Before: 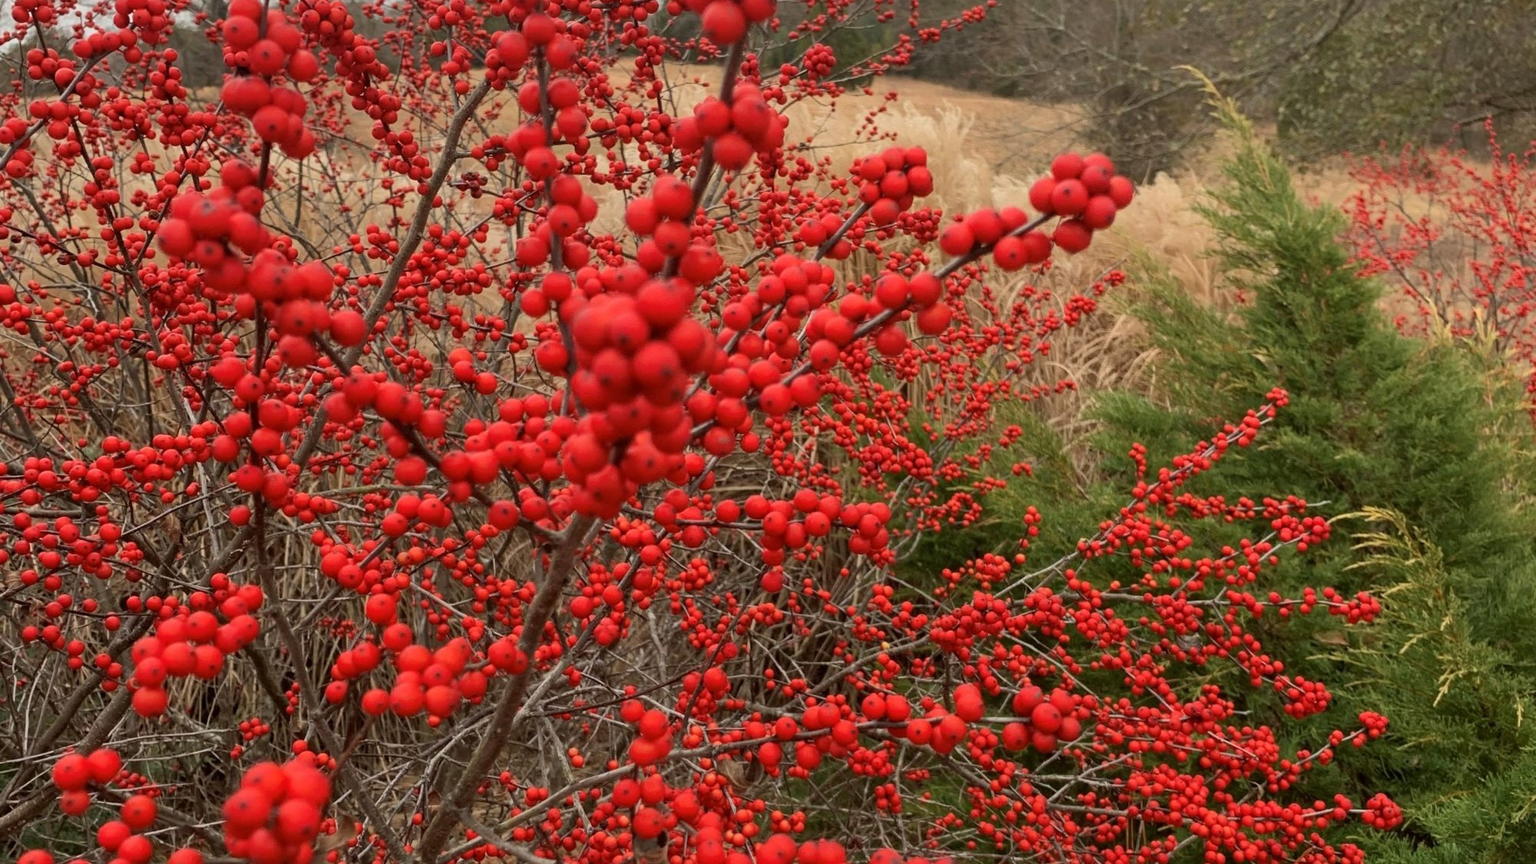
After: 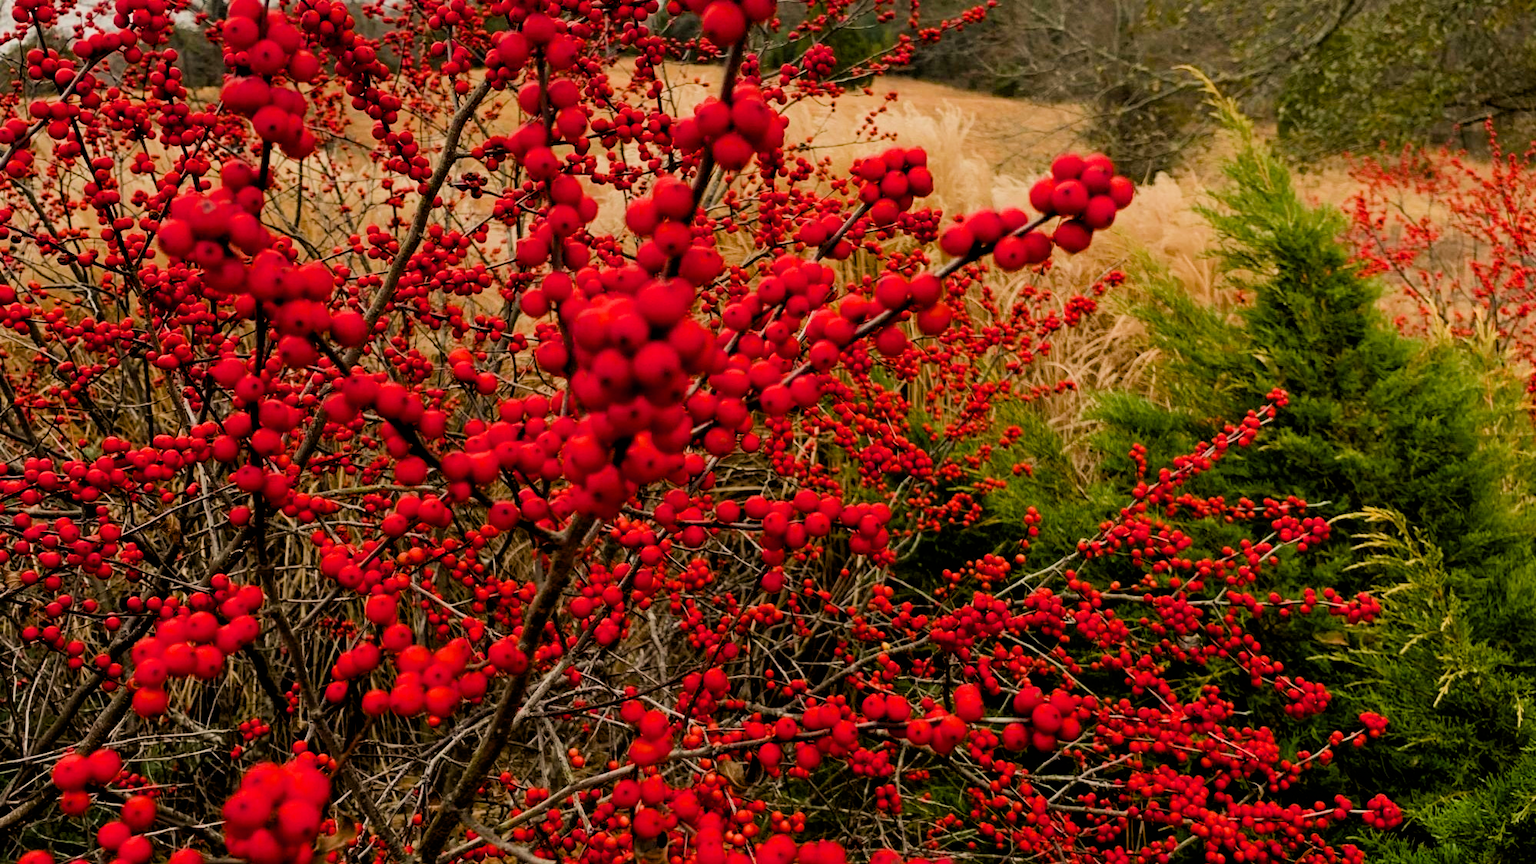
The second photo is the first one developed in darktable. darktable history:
color balance rgb: shadows lift › chroma 3%, shadows lift › hue 240.84°, highlights gain › chroma 3%, highlights gain › hue 73.2°, global offset › luminance -0.5%, perceptual saturation grading › global saturation 20%, perceptual saturation grading › highlights -25%, perceptual saturation grading › shadows 50%, global vibrance 25.26%
color balance: contrast 10%
filmic rgb: black relative exposure -5 EV, hardness 2.88, contrast 1.2, highlights saturation mix -30%
